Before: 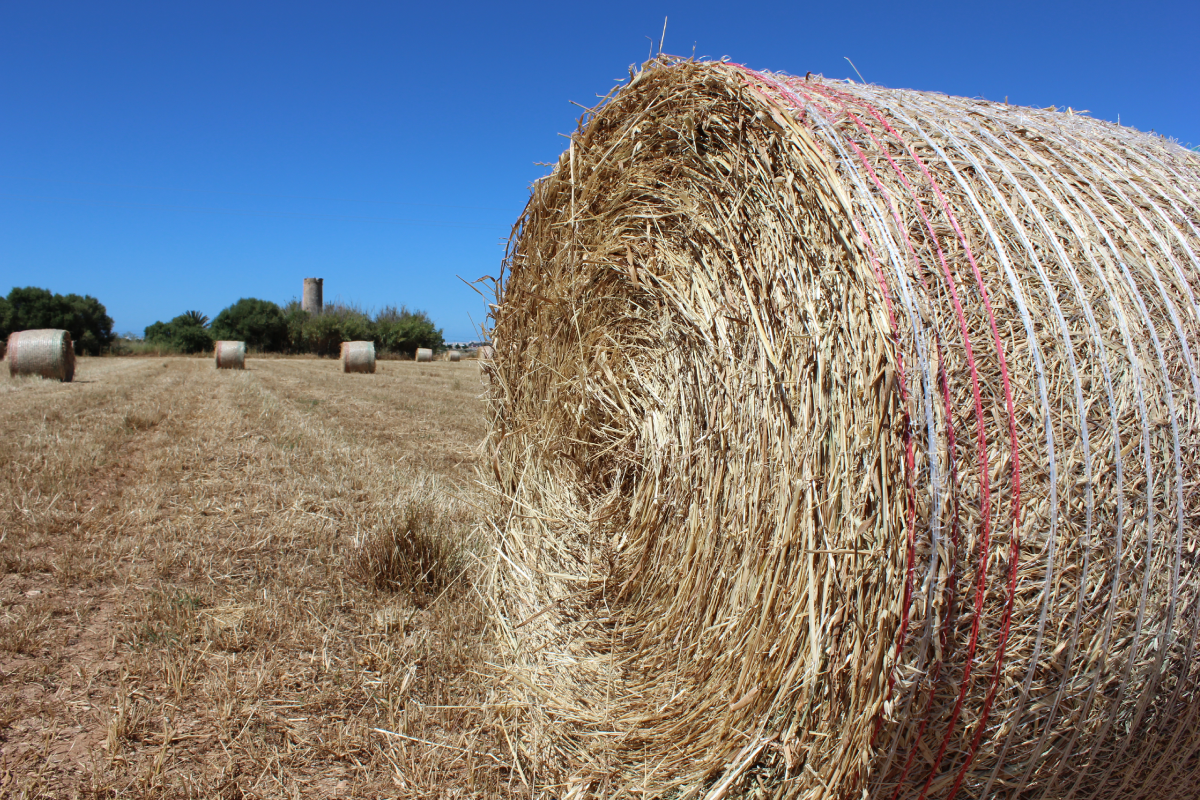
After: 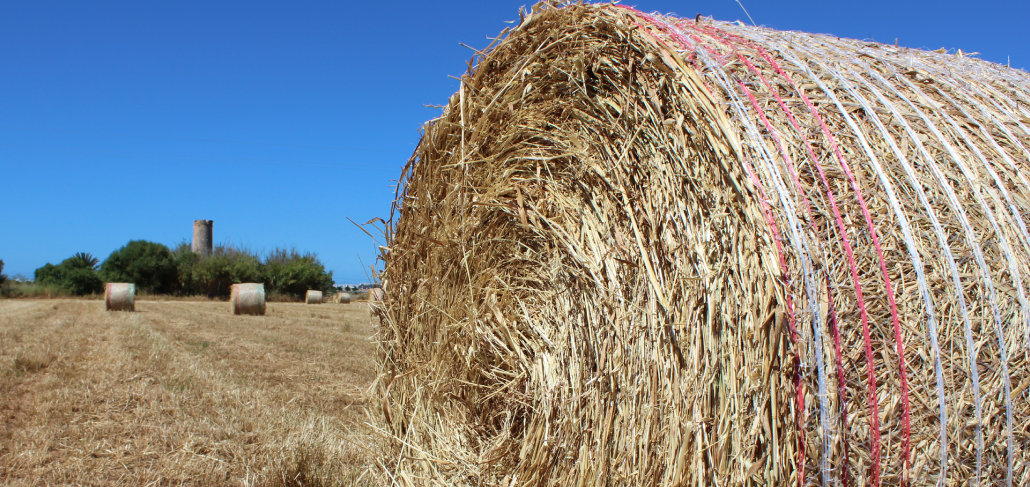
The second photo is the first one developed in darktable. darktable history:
crop and rotate: left 9.247%, top 7.259%, right 4.843%, bottom 31.837%
velvia: on, module defaults
